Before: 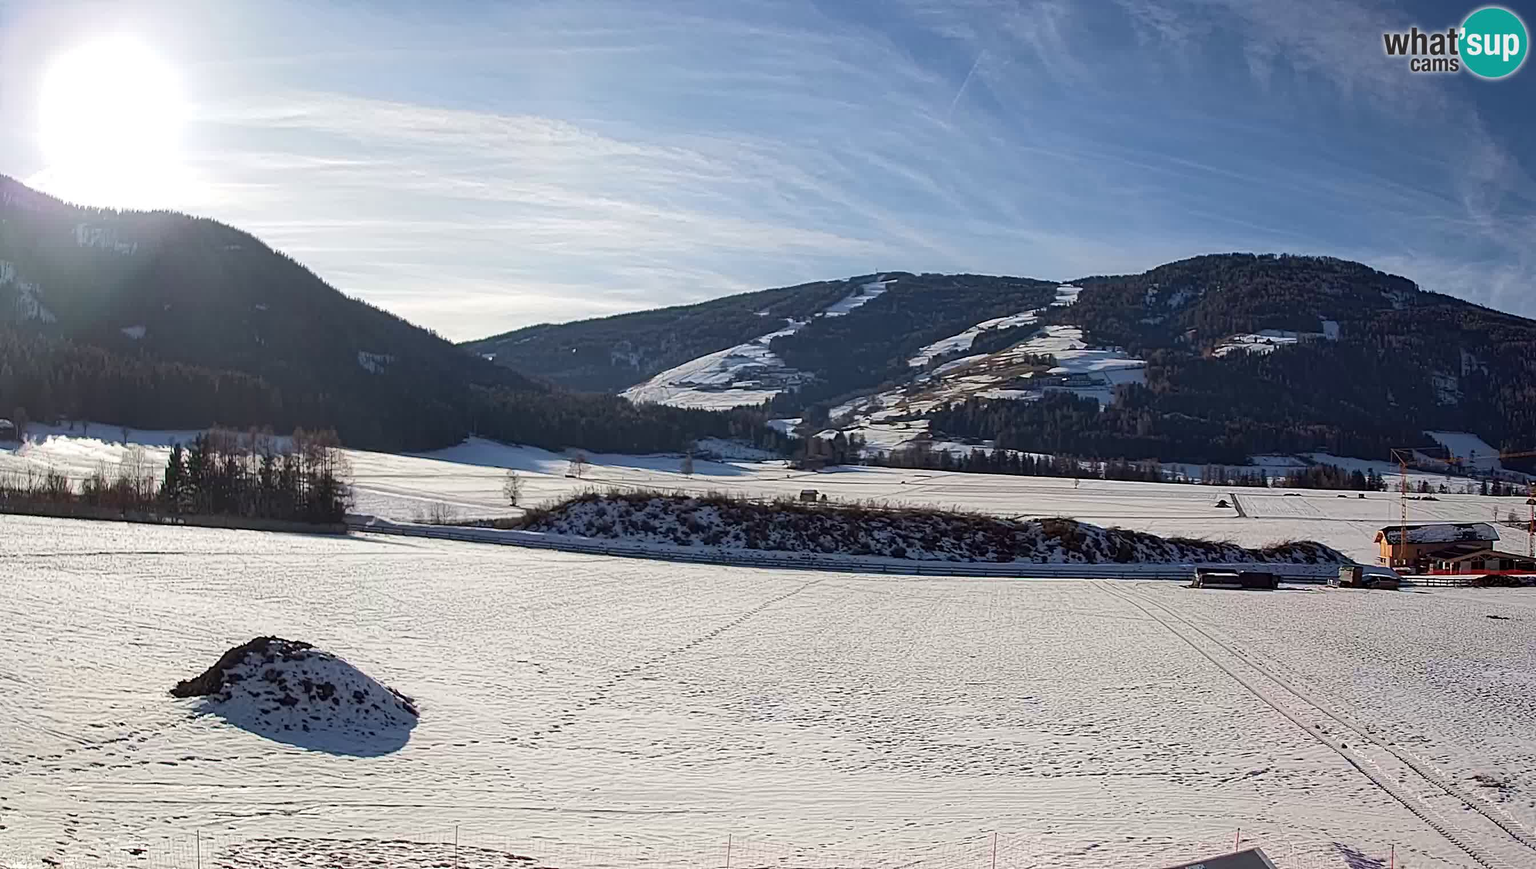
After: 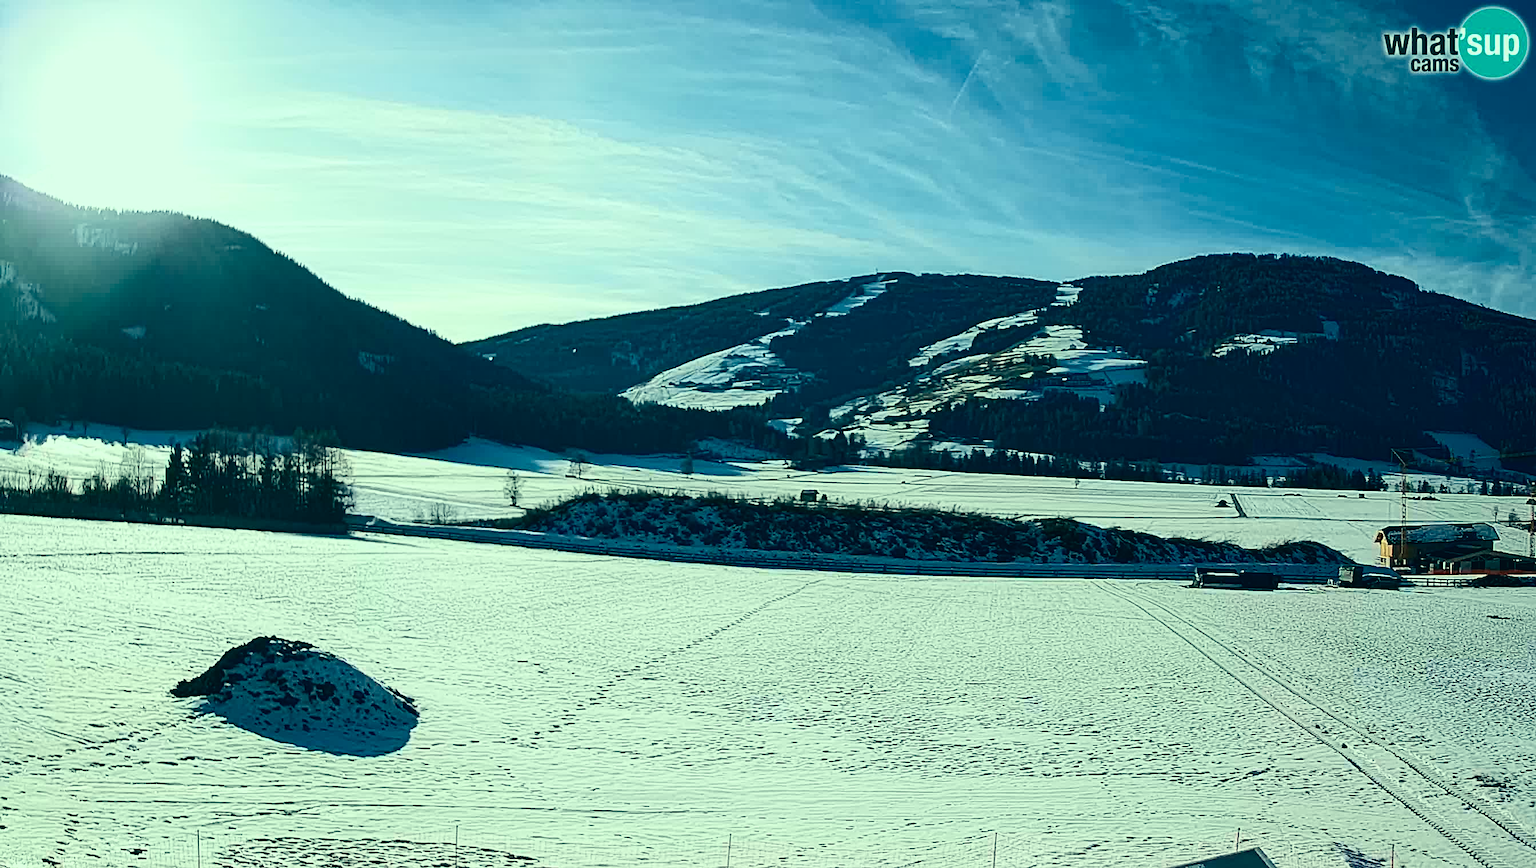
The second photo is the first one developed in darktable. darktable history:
color correction: highlights a* -19.47, highlights b* 9.8, shadows a* -20.9, shadows b* -10.96
exposure: exposure -0.04 EV, compensate highlight preservation false
contrast brightness saturation: contrast 0.274
sharpen: amount 0.201
